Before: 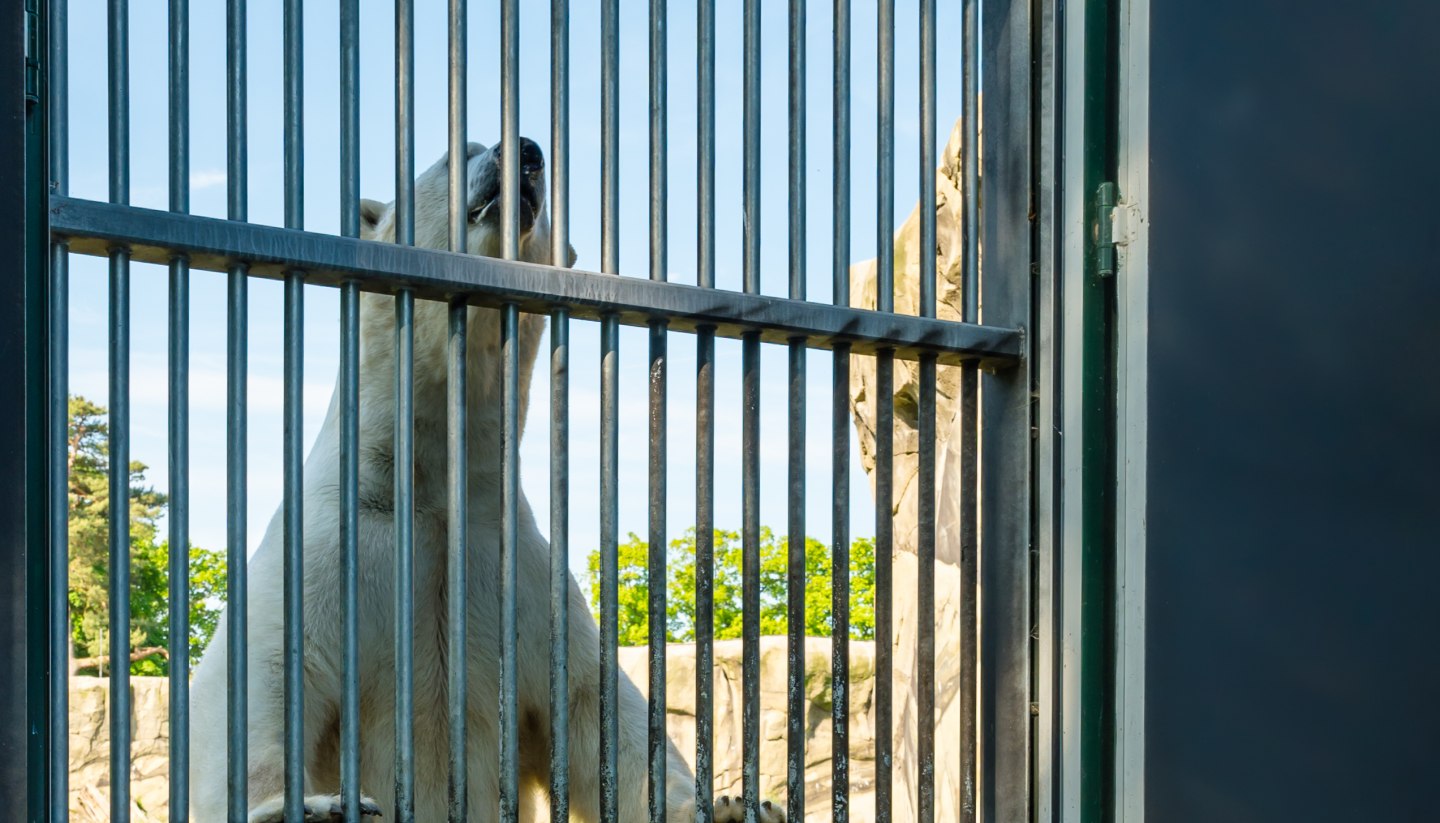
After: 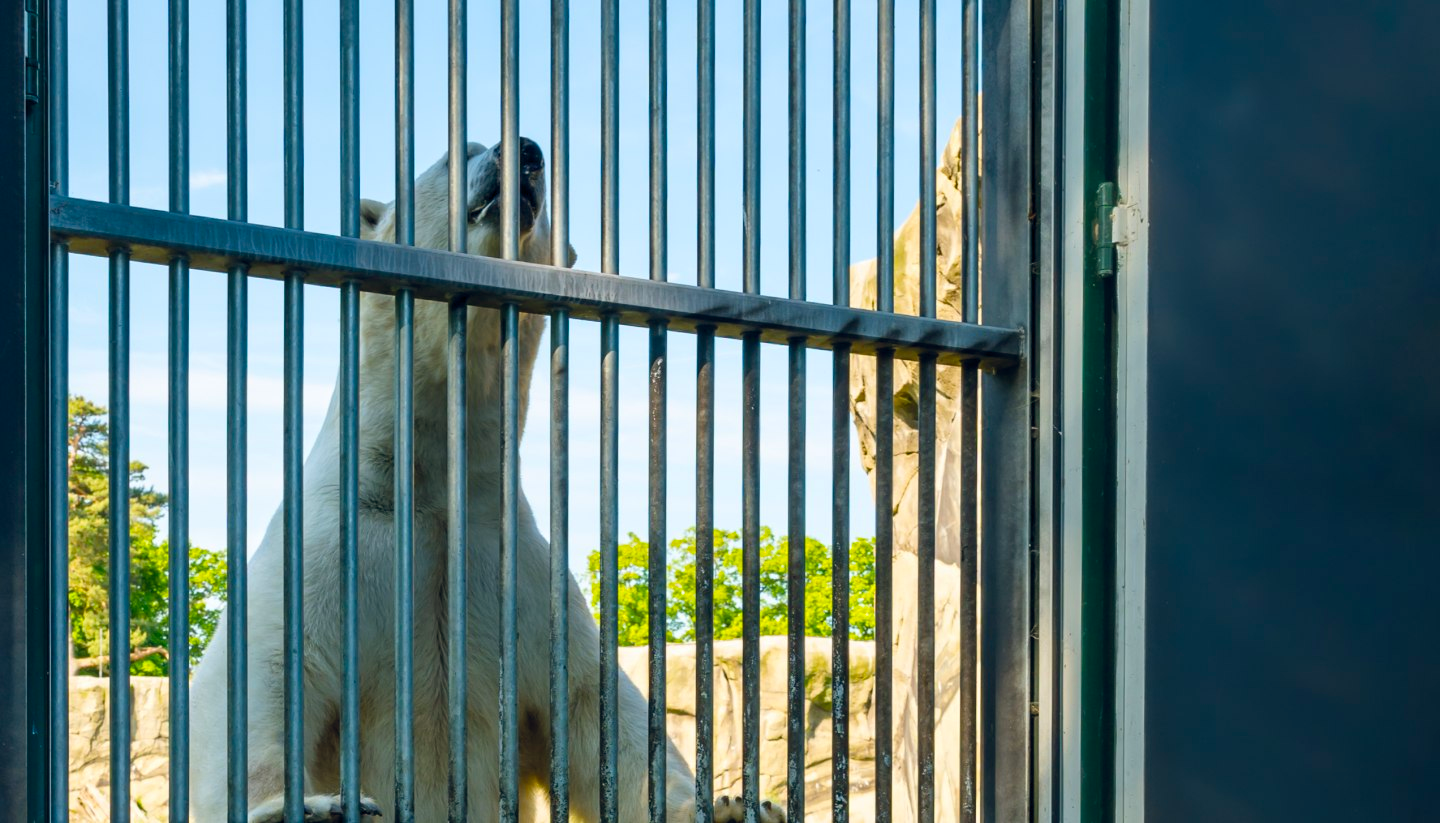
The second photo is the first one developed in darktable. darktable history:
color balance rgb: shadows lift › chroma 0.896%, shadows lift › hue 111.78°, global offset › chroma 0.066%, global offset › hue 254.14°, perceptual saturation grading › global saturation 29.969%
